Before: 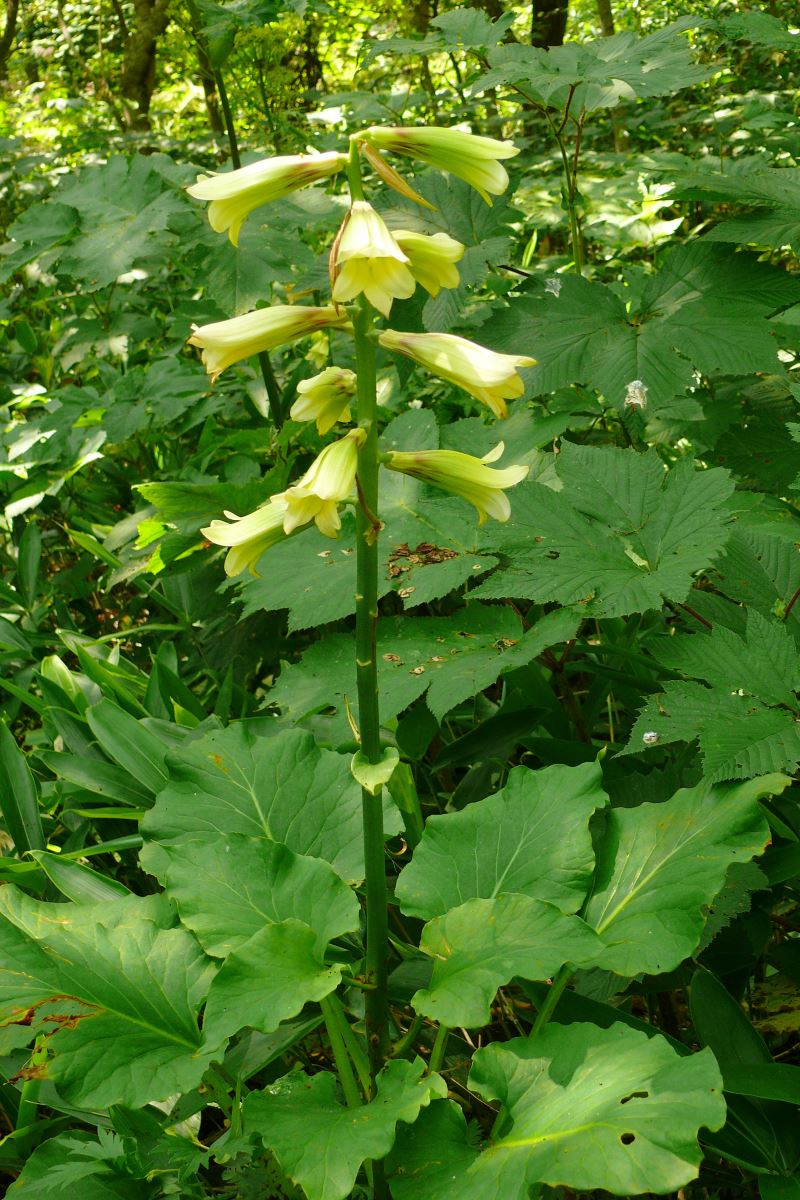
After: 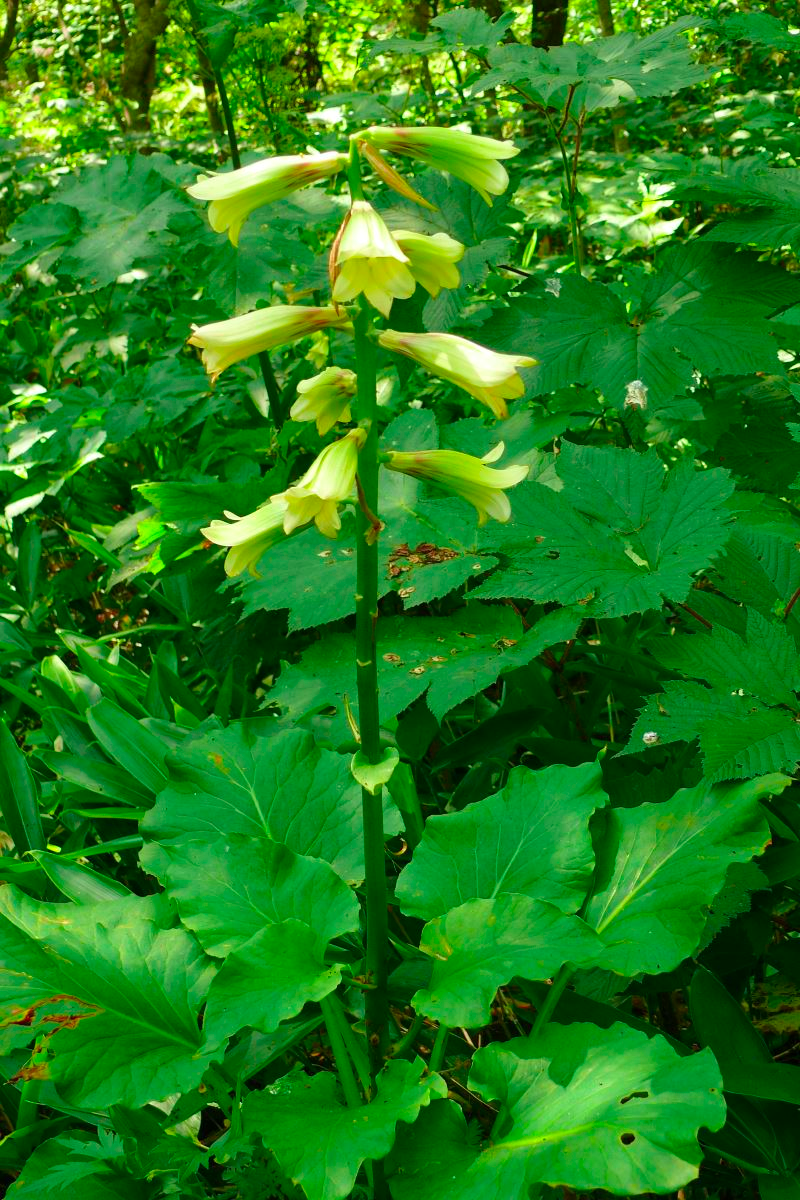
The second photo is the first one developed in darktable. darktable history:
color contrast: green-magenta contrast 1.73, blue-yellow contrast 1.15
exposure: exposure 0.014 EV, compensate highlight preservation false
